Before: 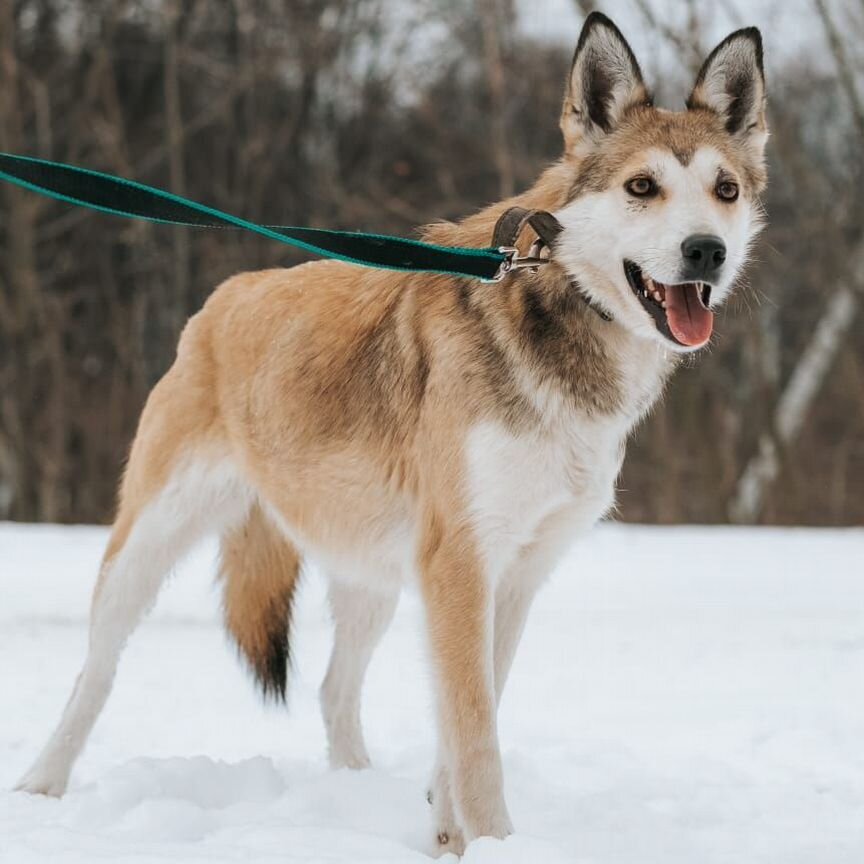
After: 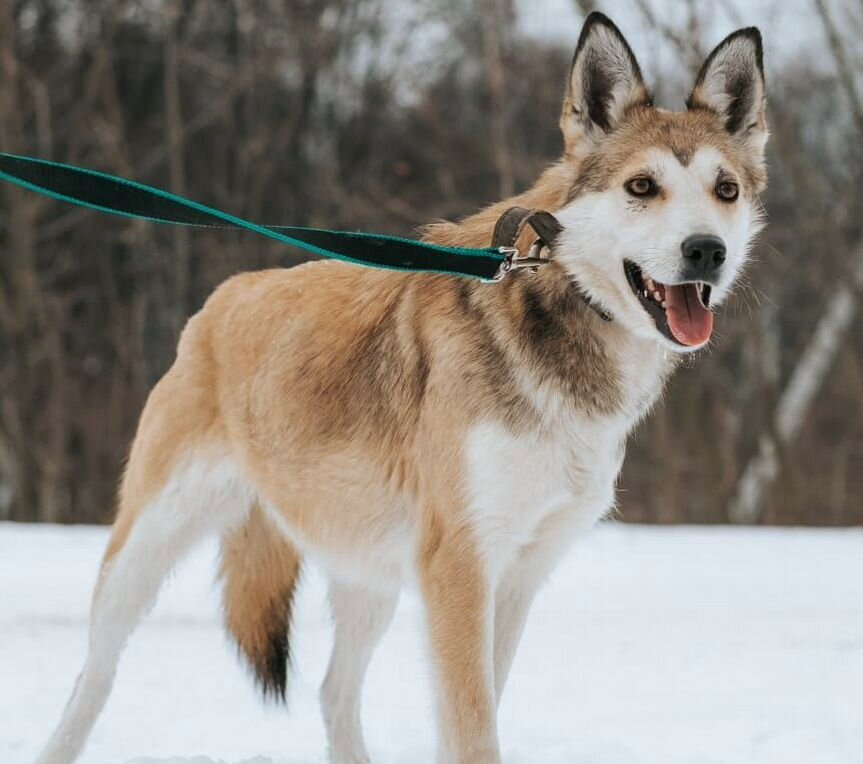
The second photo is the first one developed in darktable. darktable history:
crop and rotate: top 0%, bottom 11.49%
white balance: red 0.986, blue 1.01
